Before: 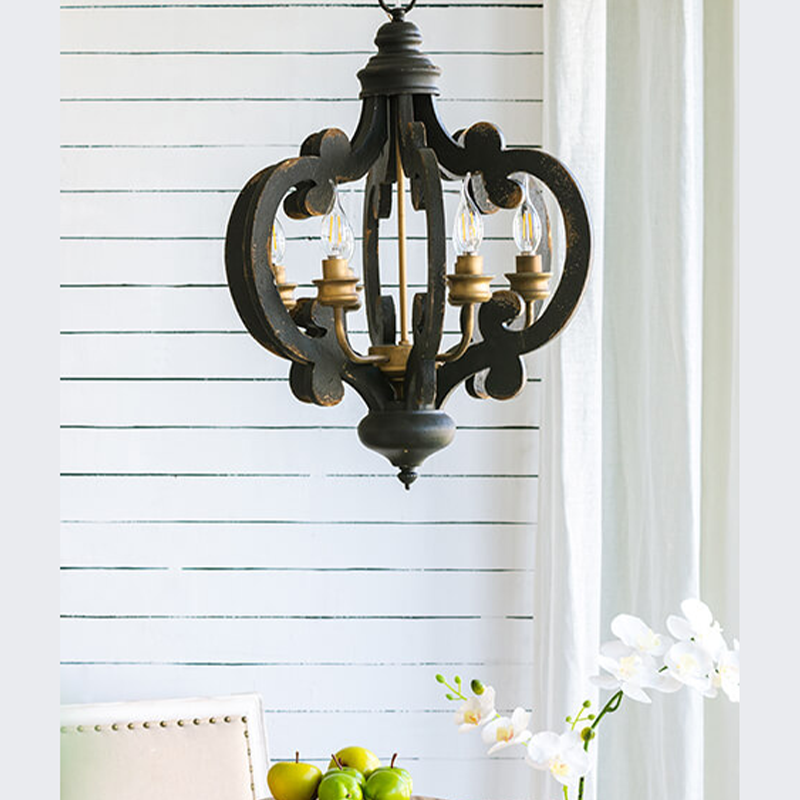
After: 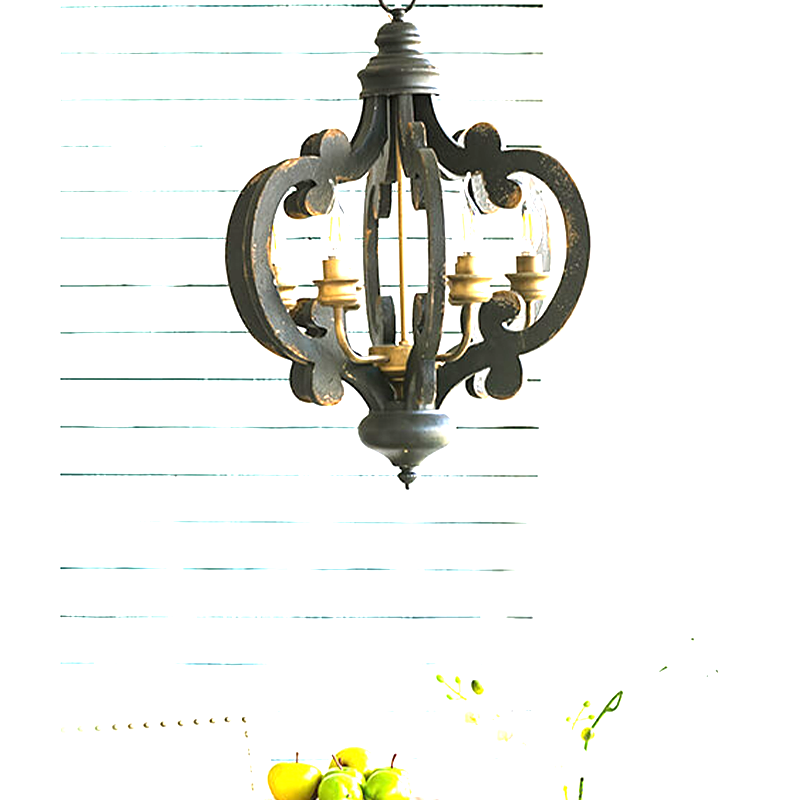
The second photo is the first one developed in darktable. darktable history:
sharpen: amount 0.21
exposure: black level correction 0, exposure 1.532 EV, compensate exposure bias true, compensate highlight preservation false
